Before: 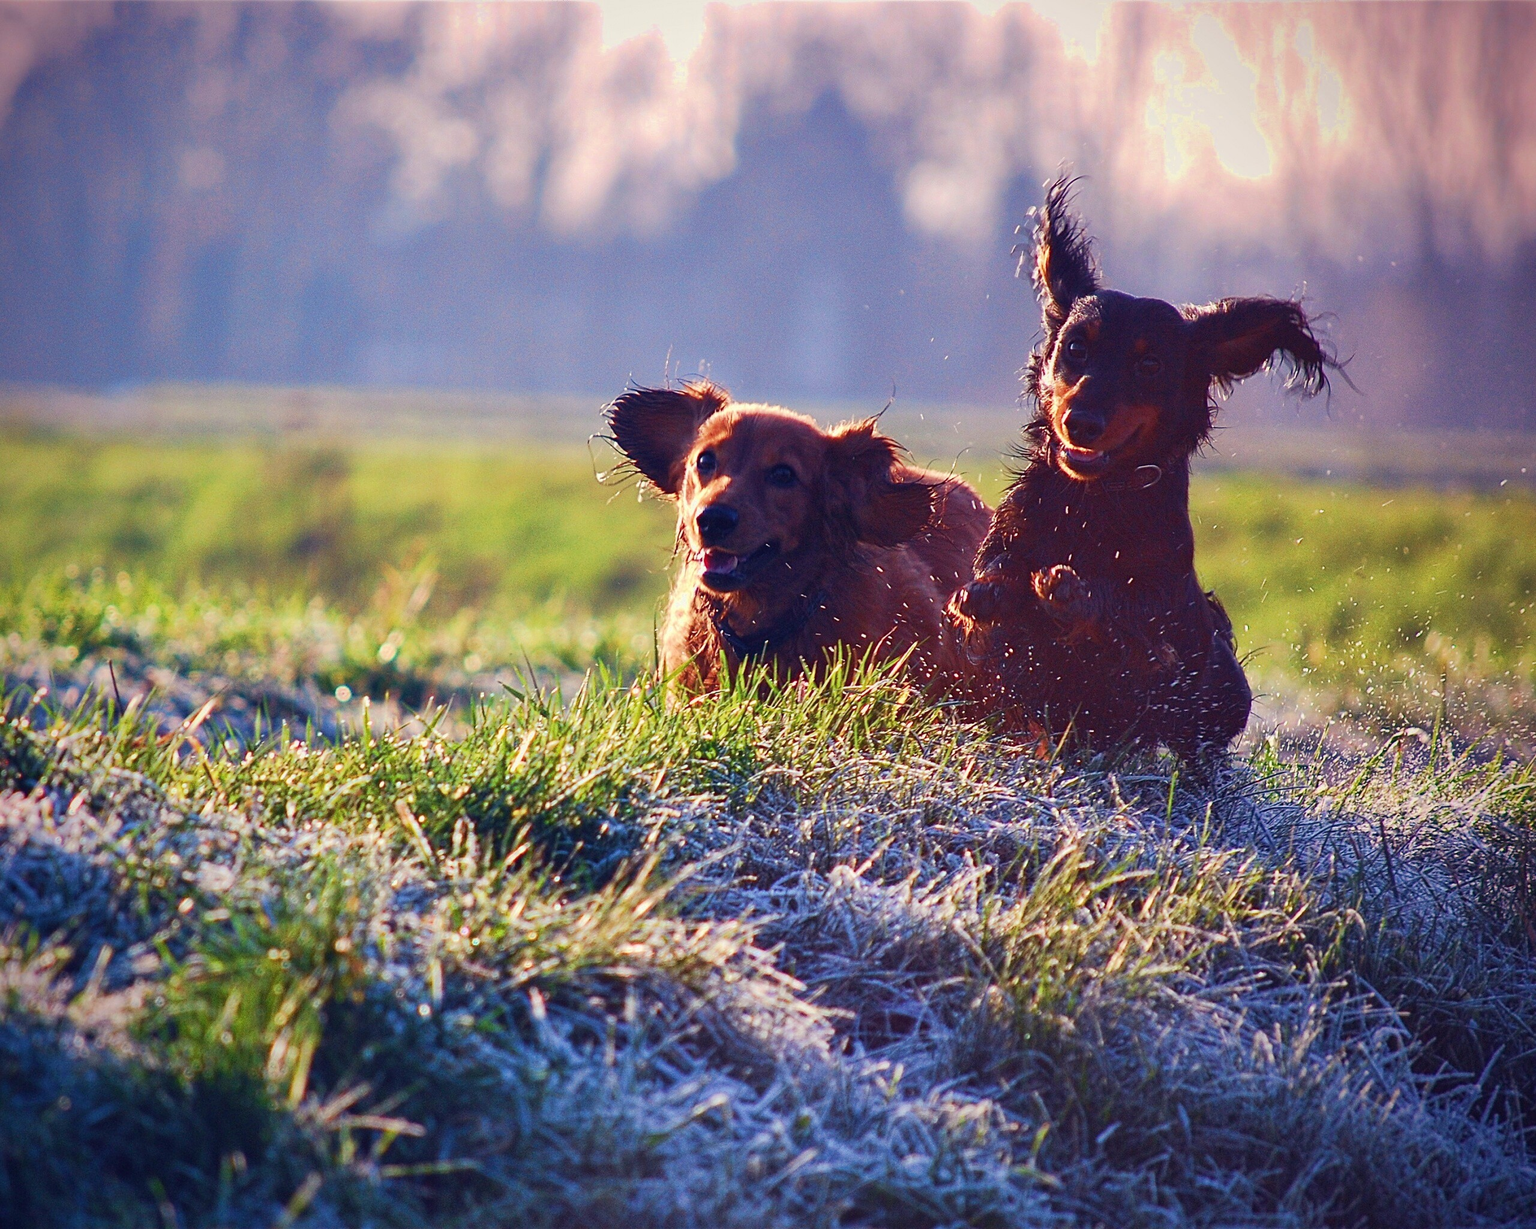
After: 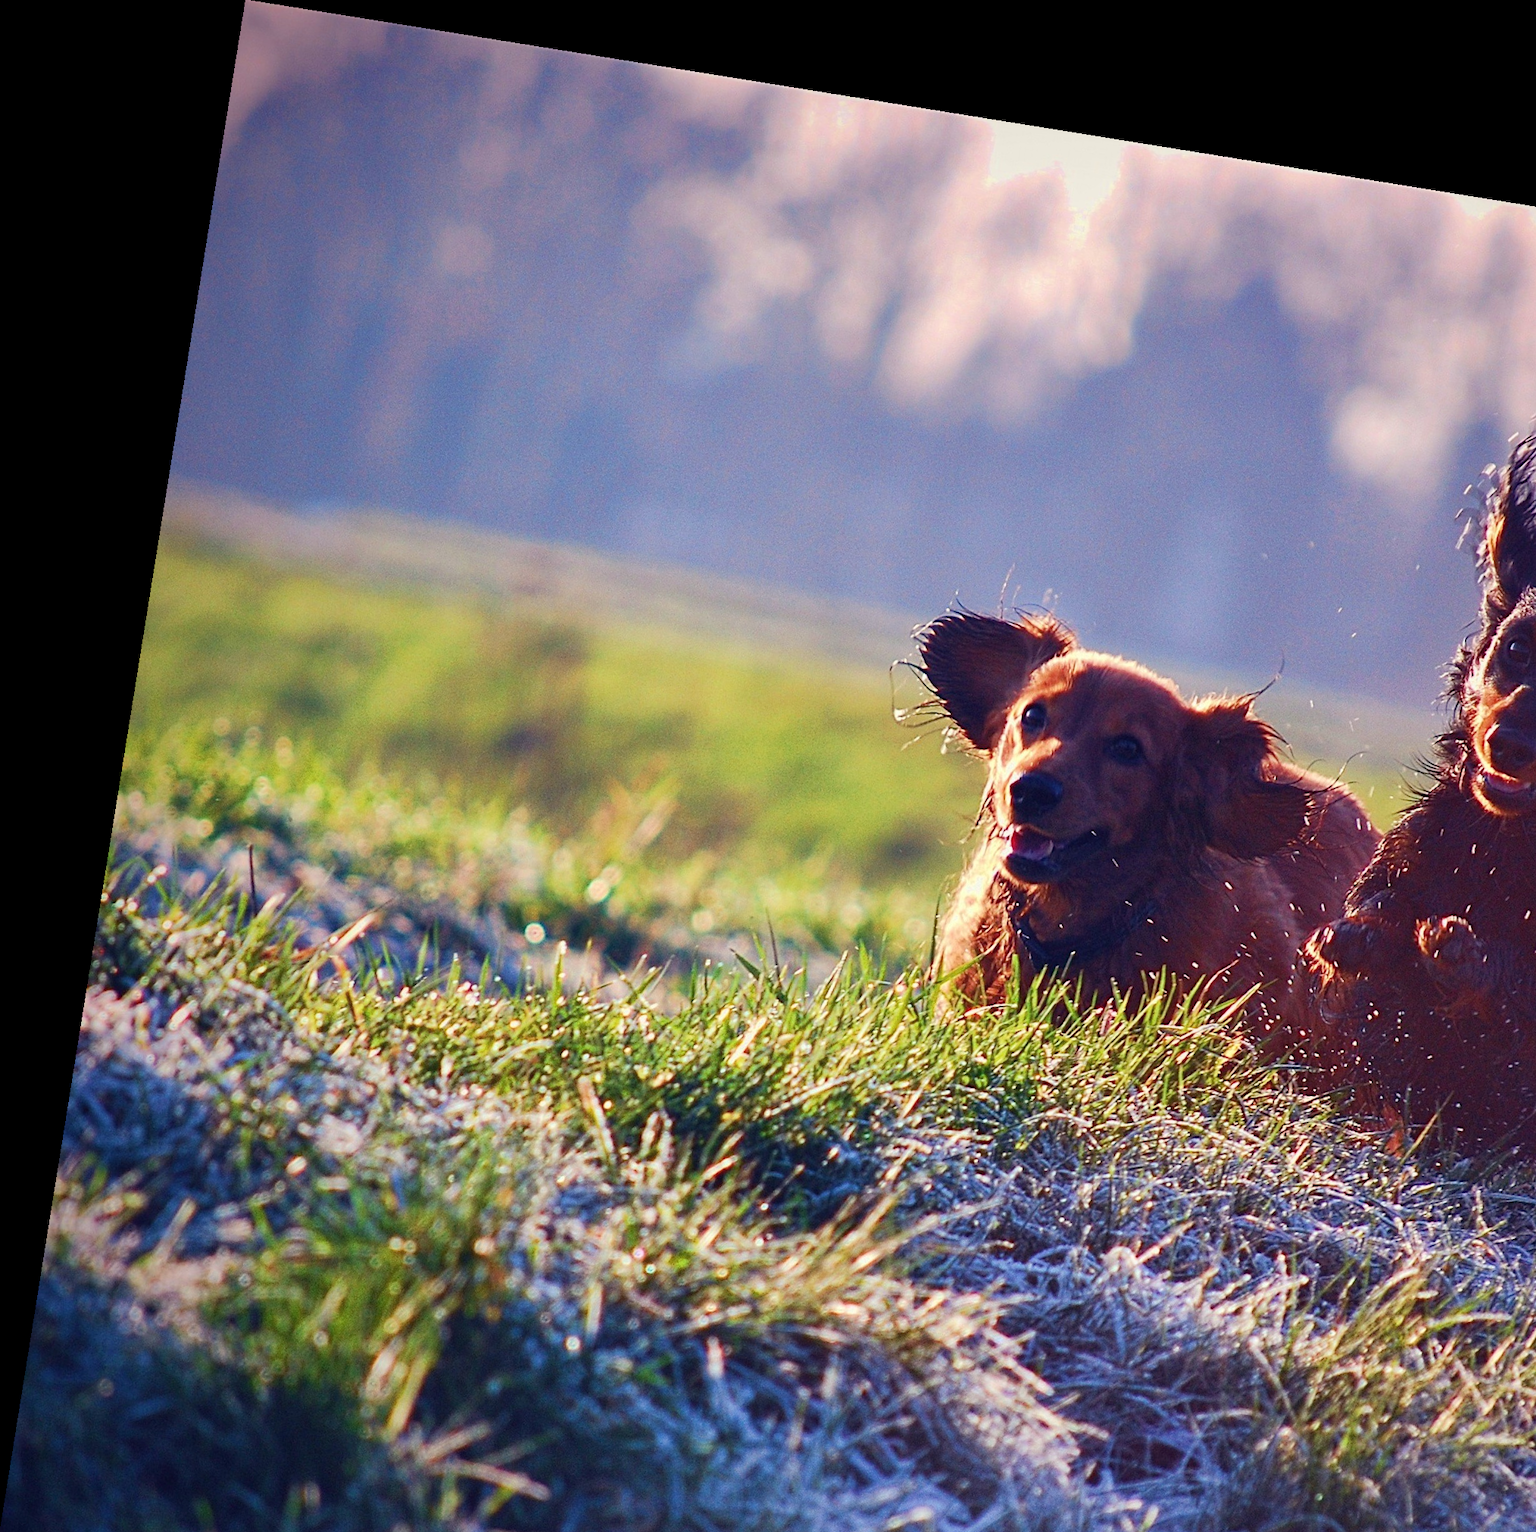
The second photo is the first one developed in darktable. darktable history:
rotate and perspective: rotation 9.12°, automatic cropping off
crop: right 28.885%, bottom 16.626%
